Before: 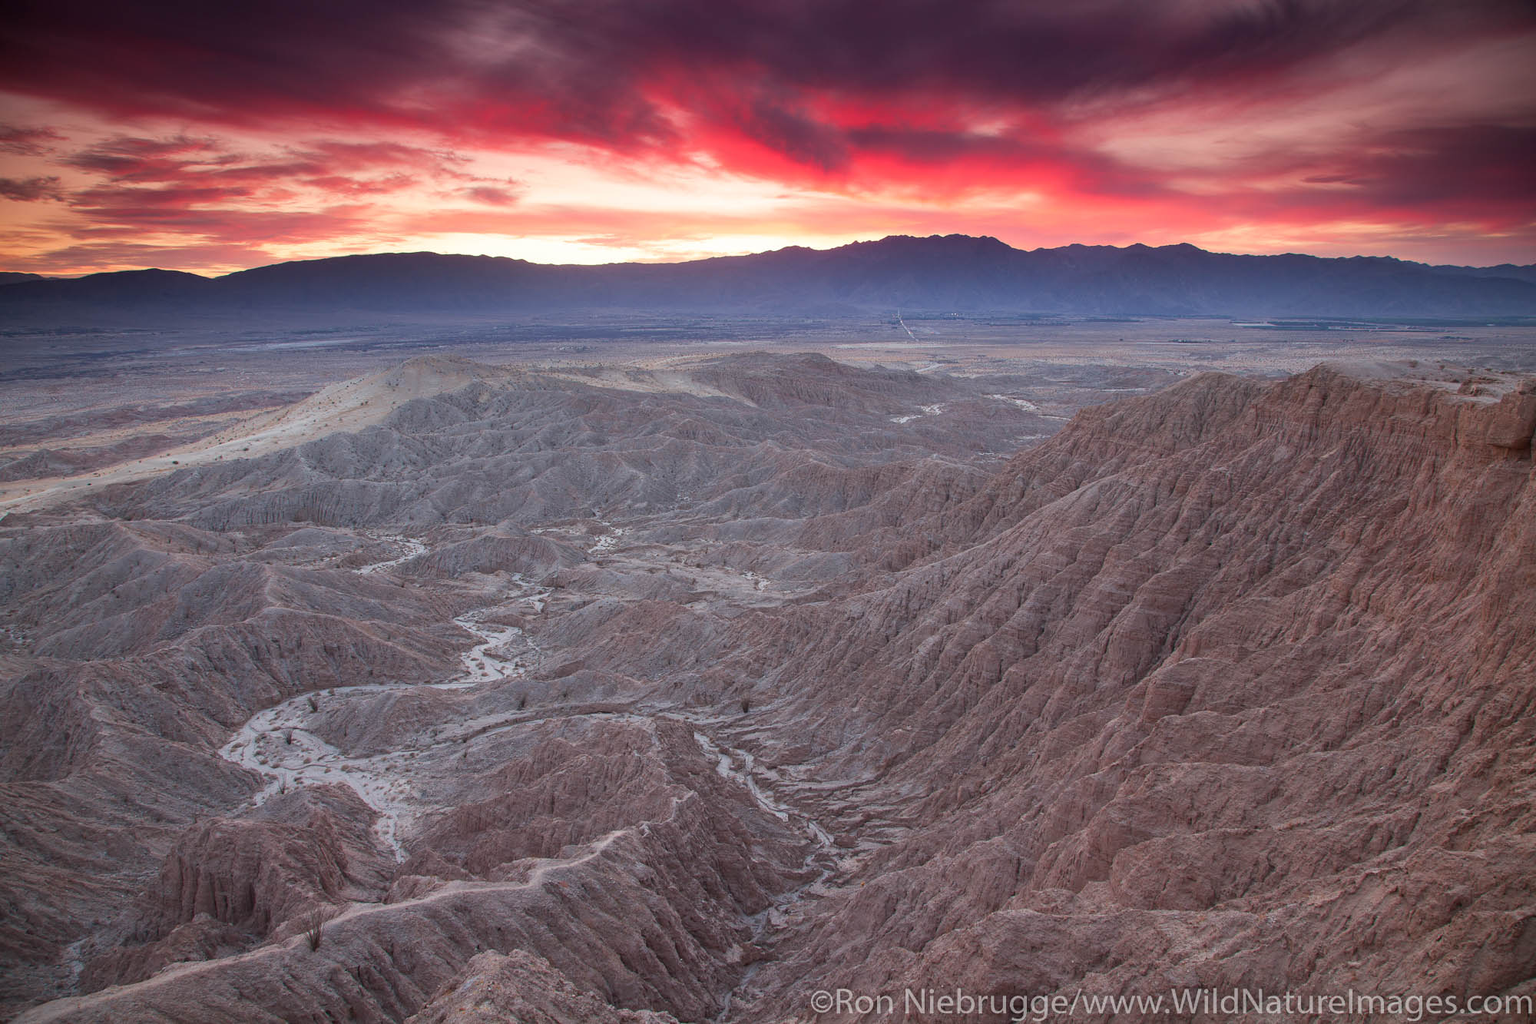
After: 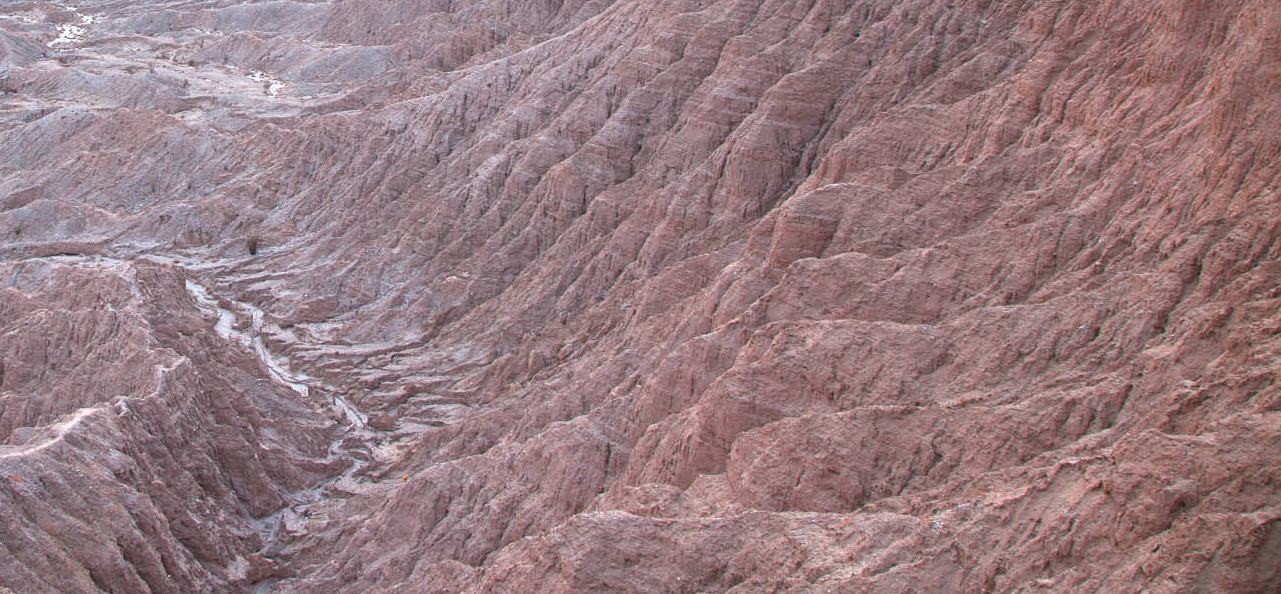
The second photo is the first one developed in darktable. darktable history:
crop and rotate: left 35.924%, top 50.577%, bottom 4.86%
exposure: exposure 1 EV, compensate highlight preservation false
